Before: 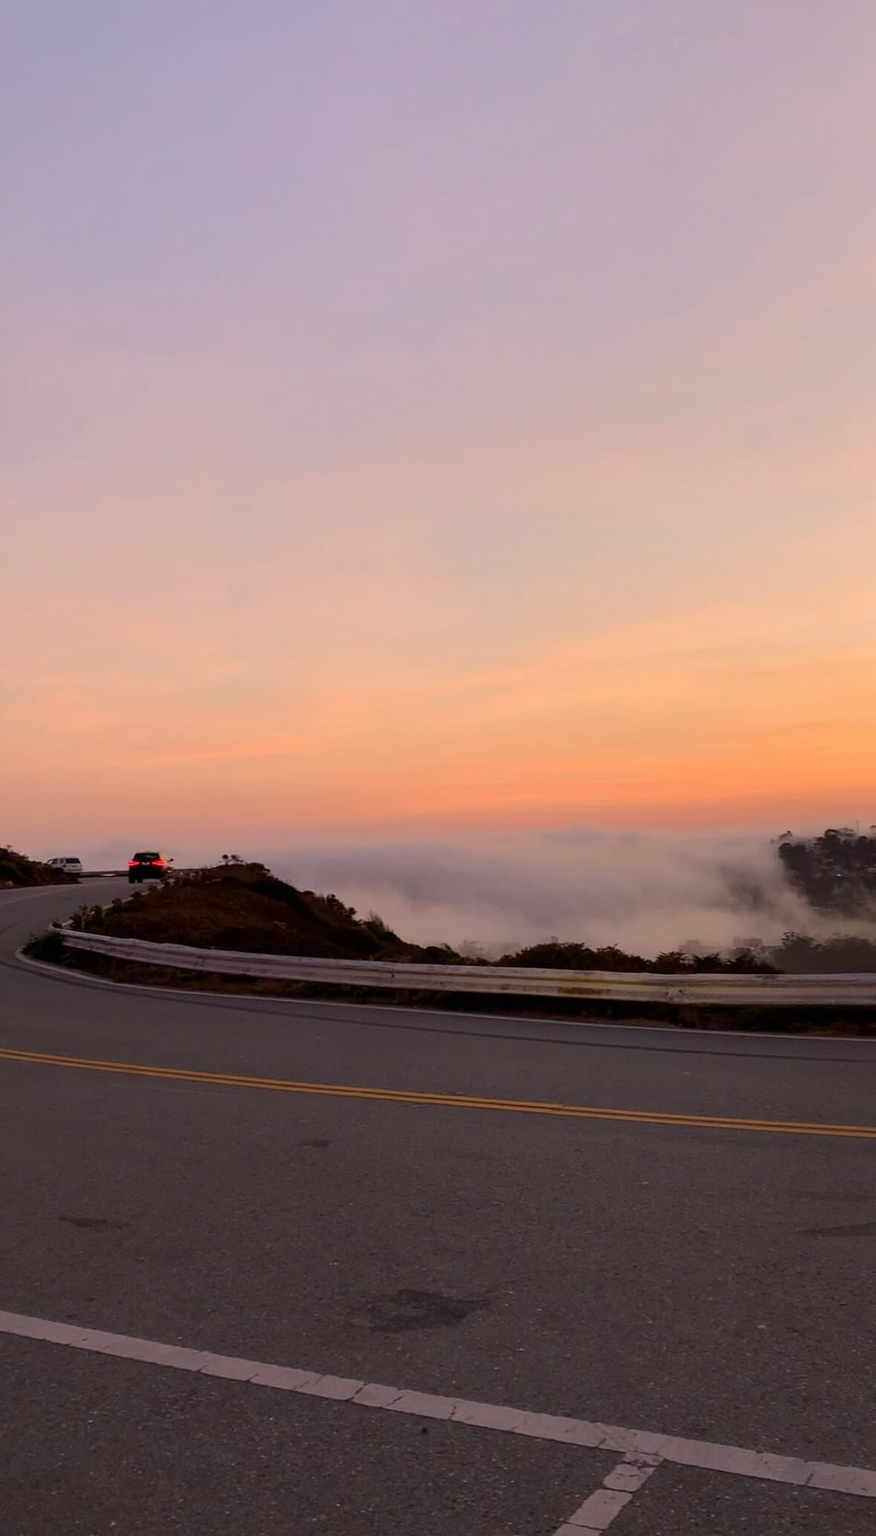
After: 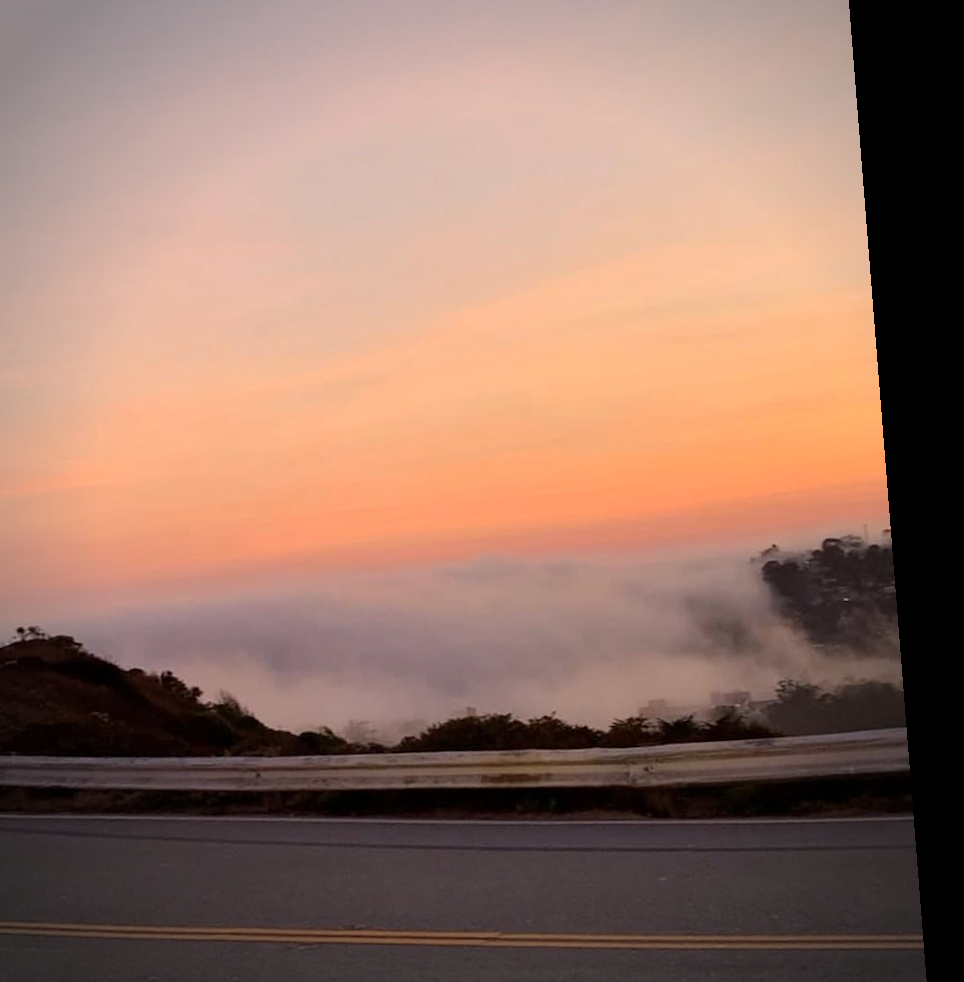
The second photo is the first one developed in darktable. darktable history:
rotate and perspective: rotation -4.2°, shear 0.006, automatic cropping off
base curve: curves: ch0 [(0, 0) (0.472, 0.508) (1, 1)]
crop and rotate: left 27.938%, top 27.046%, bottom 27.046%
vignetting: automatic ratio true
